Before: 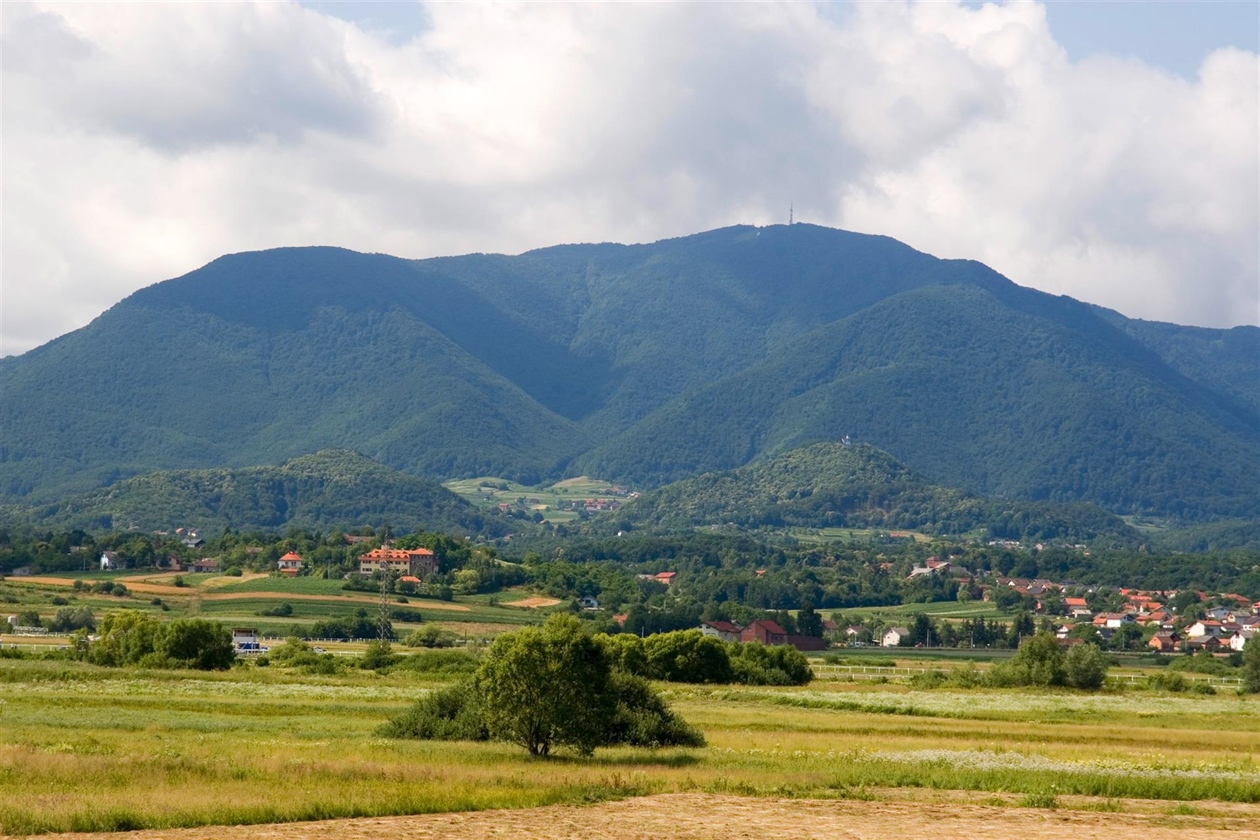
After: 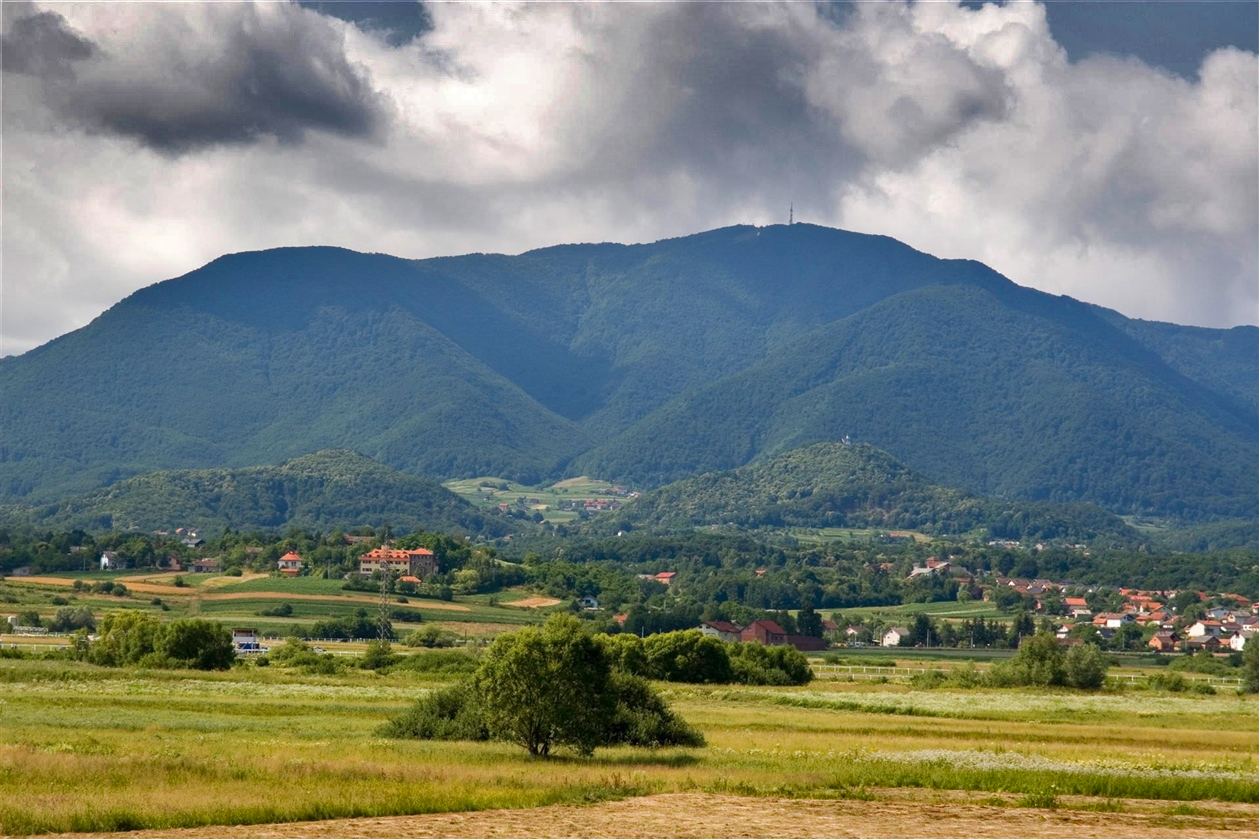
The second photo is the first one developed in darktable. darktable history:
crop and rotate: left 0.066%, bottom 0.006%
shadows and highlights: shadows 20.74, highlights -81.9, soften with gaussian
